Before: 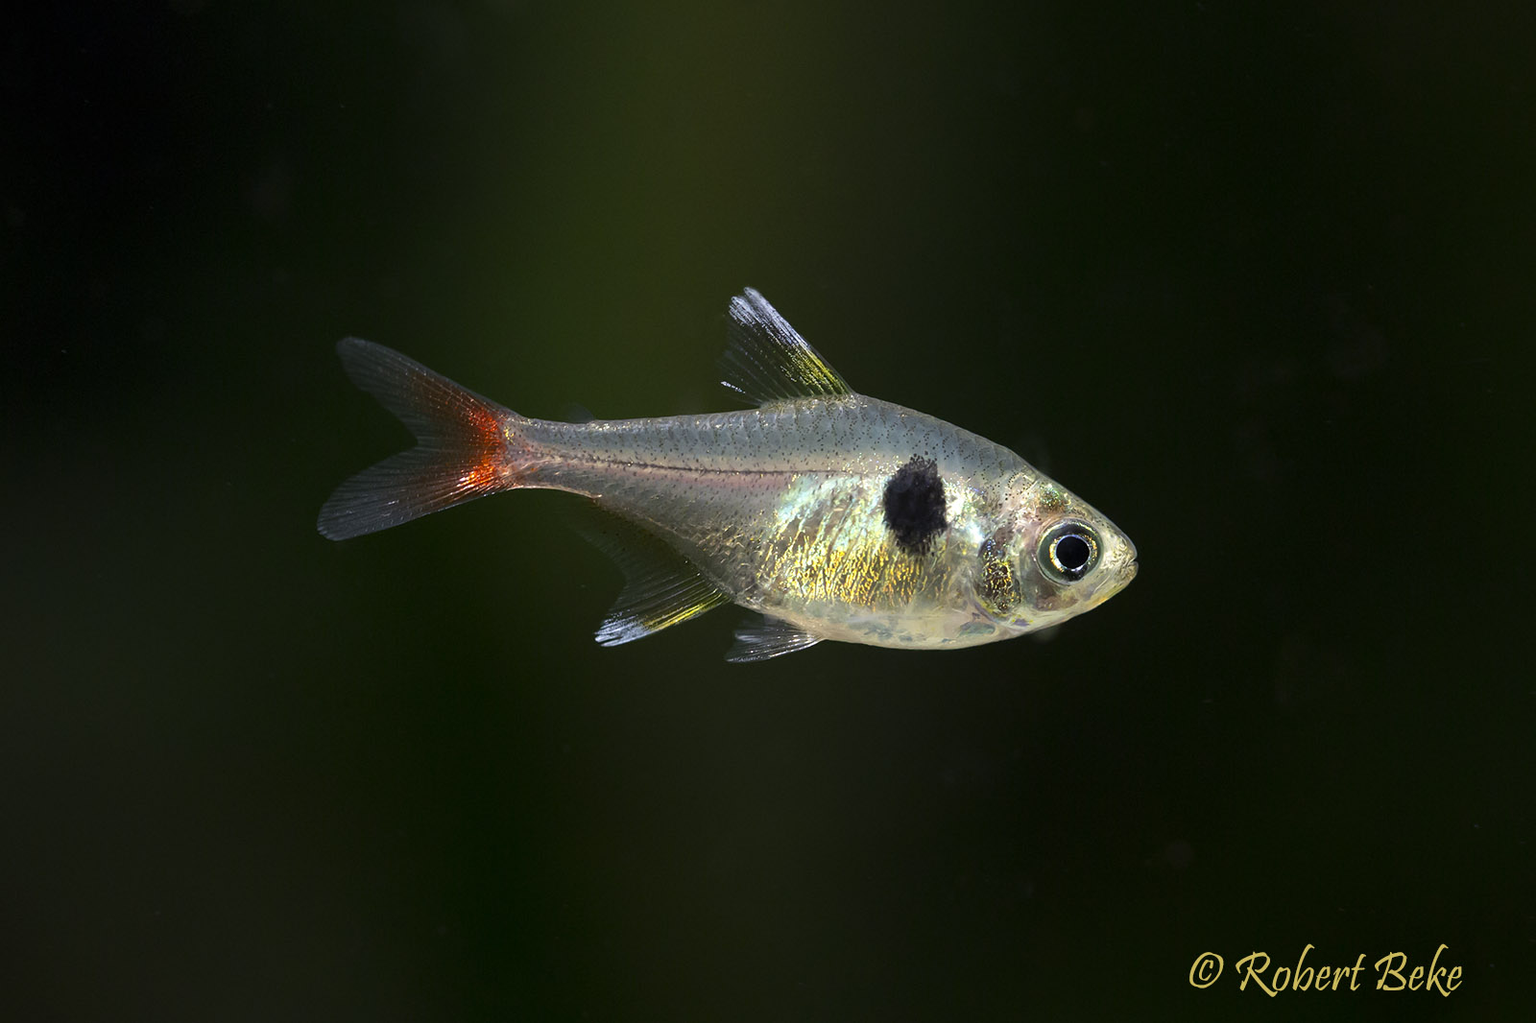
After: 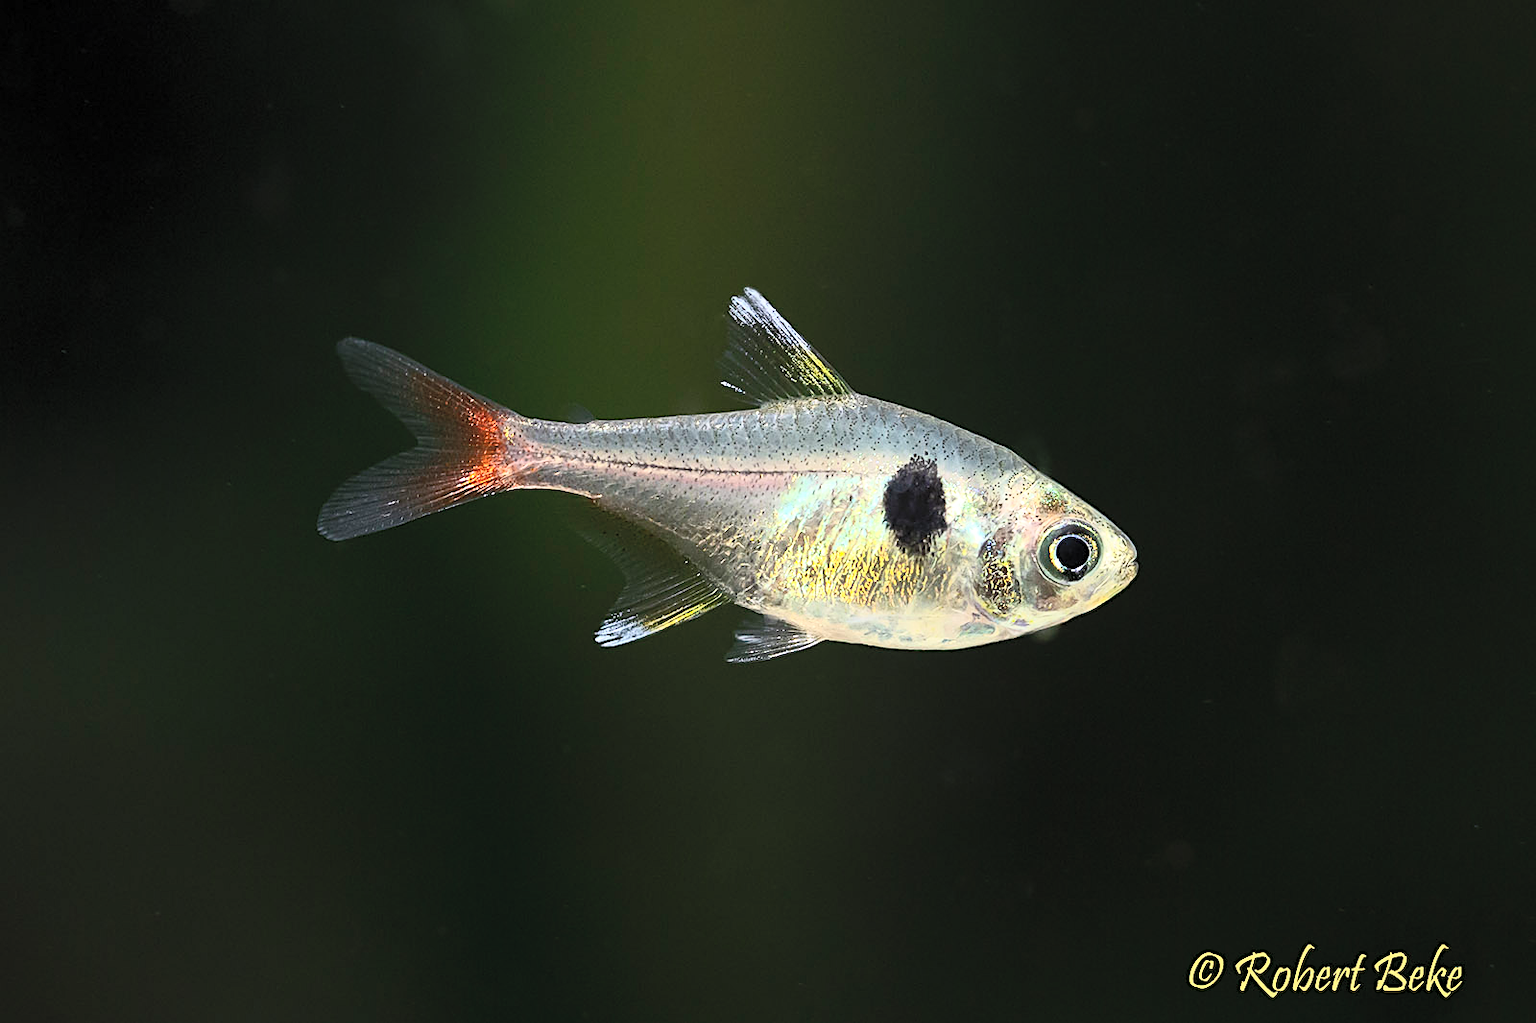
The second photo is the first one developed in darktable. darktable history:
contrast brightness saturation: contrast 0.39, brightness 0.53
sharpen: amount 0.55
